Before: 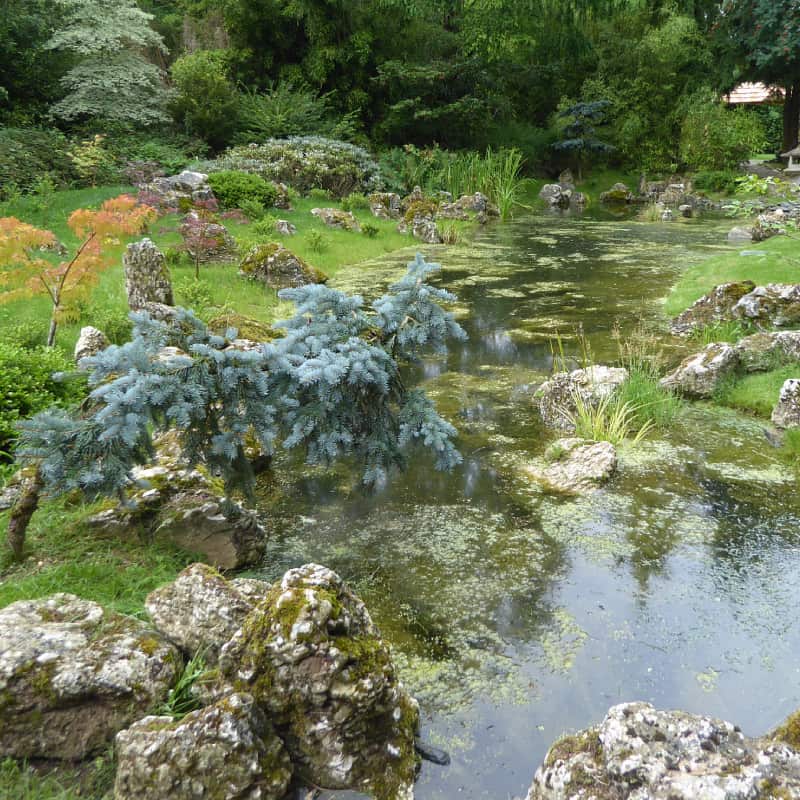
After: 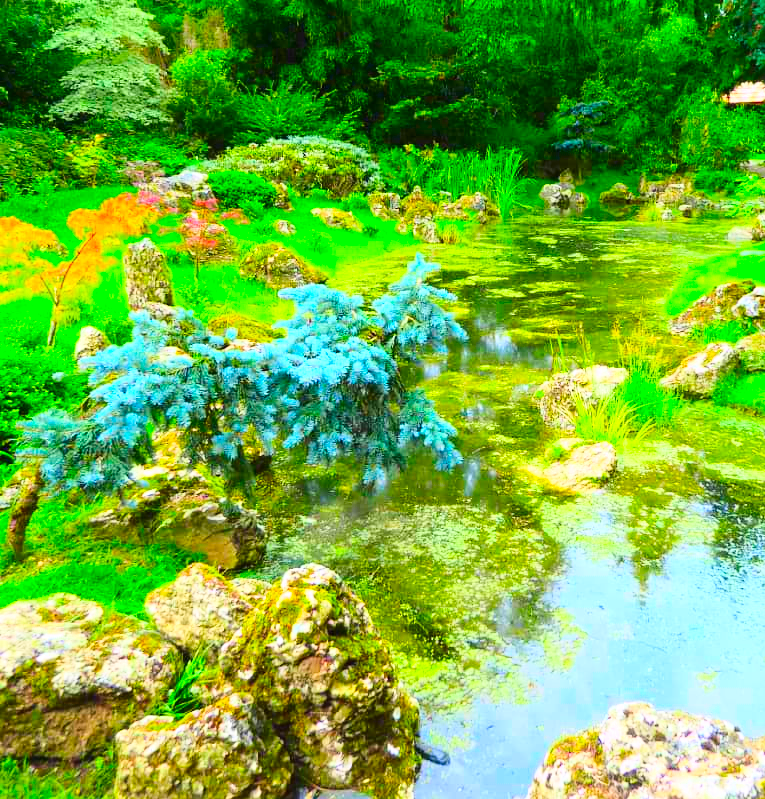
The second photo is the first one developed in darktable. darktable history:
crop: right 4.27%, bottom 0.018%
exposure: compensate highlight preservation false
base curve: curves: ch0 [(0, 0) (0.018, 0.026) (0.143, 0.37) (0.33, 0.731) (0.458, 0.853) (0.735, 0.965) (0.905, 0.986) (1, 1)]
color correction: highlights b* 0.046, saturation 2.94
